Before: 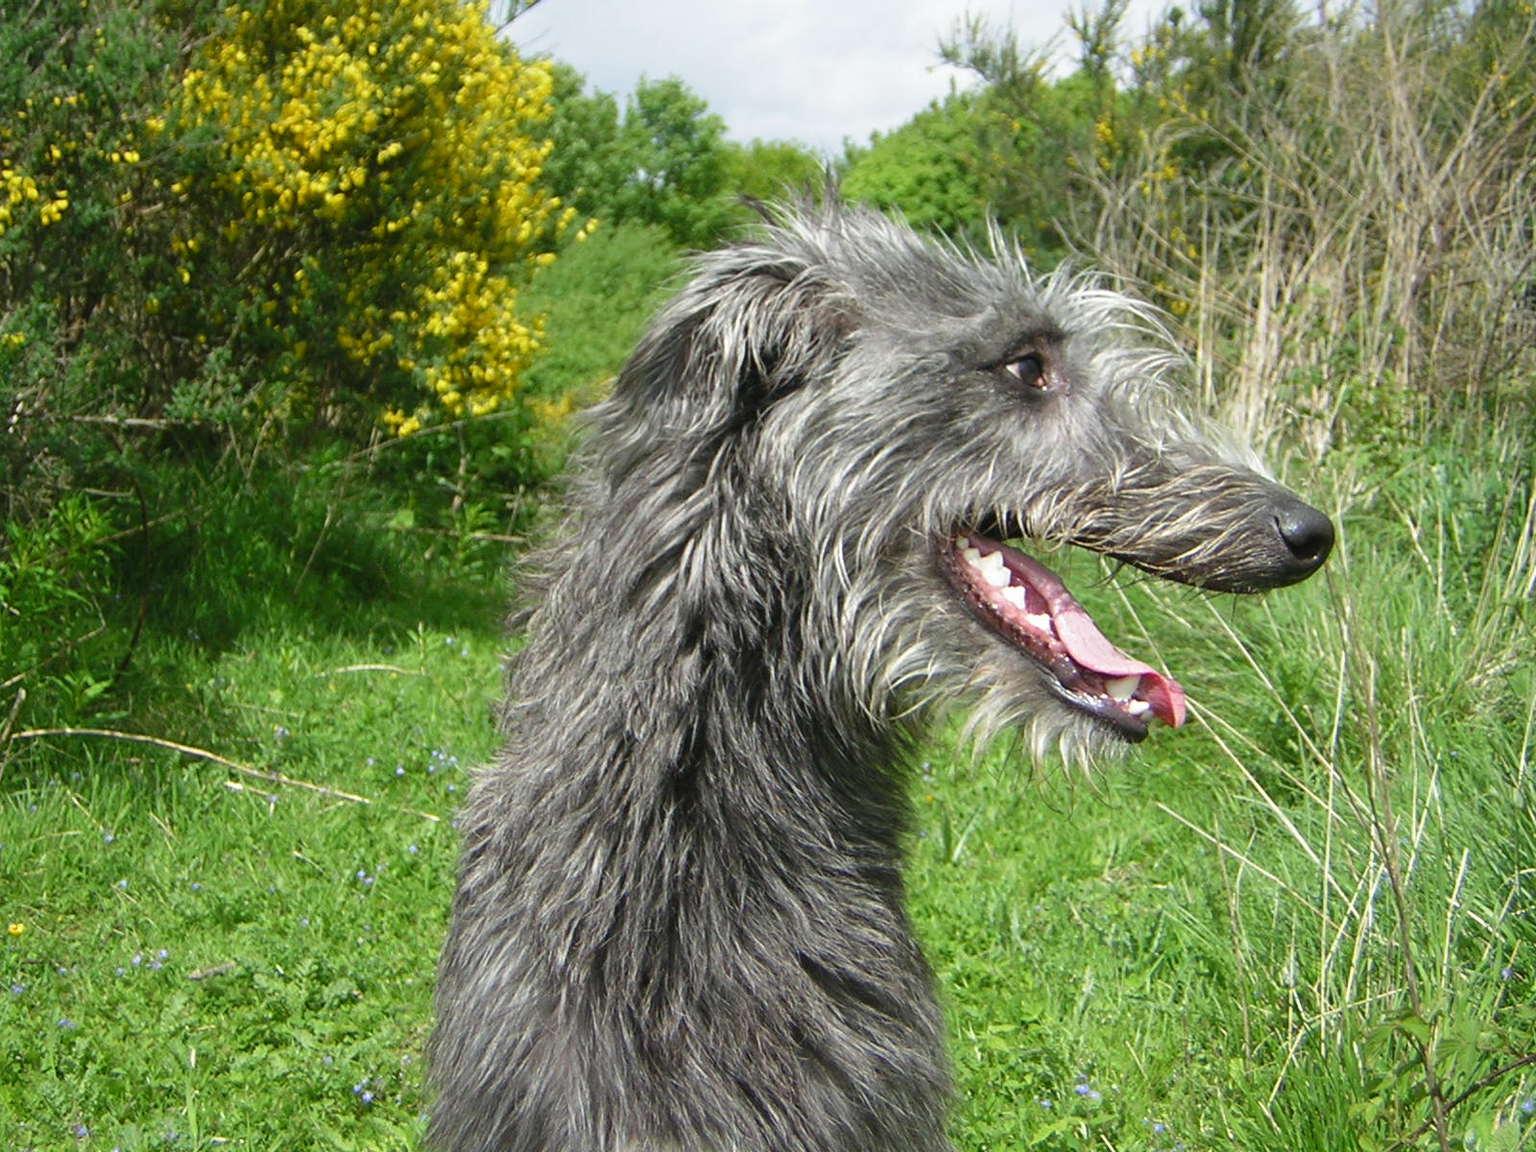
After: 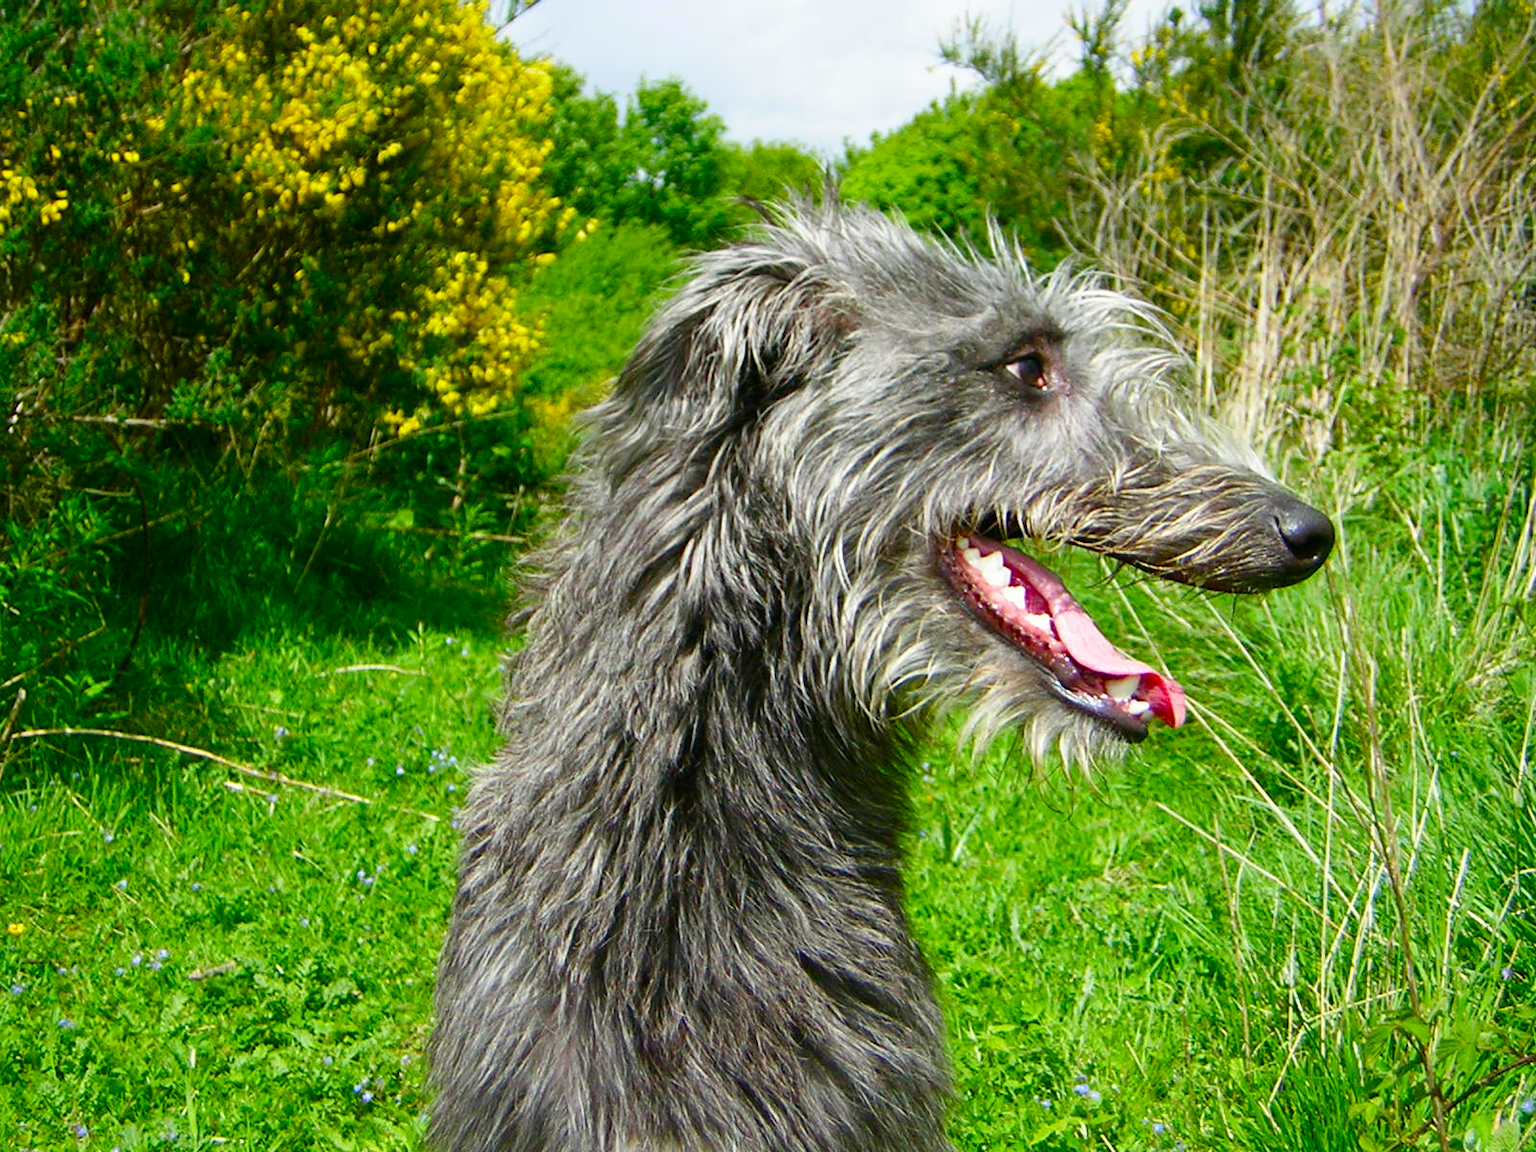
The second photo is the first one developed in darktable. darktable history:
color balance rgb: perceptual saturation grading › global saturation 23.57%, perceptual saturation grading › highlights -24.369%, perceptual saturation grading › mid-tones 23.991%, perceptual saturation grading › shadows 40.513%
contrast brightness saturation: contrast 0.156, saturation 0.324
exposure: exposure -0.024 EV, compensate exposure bias true, compensate highlight preservation false
